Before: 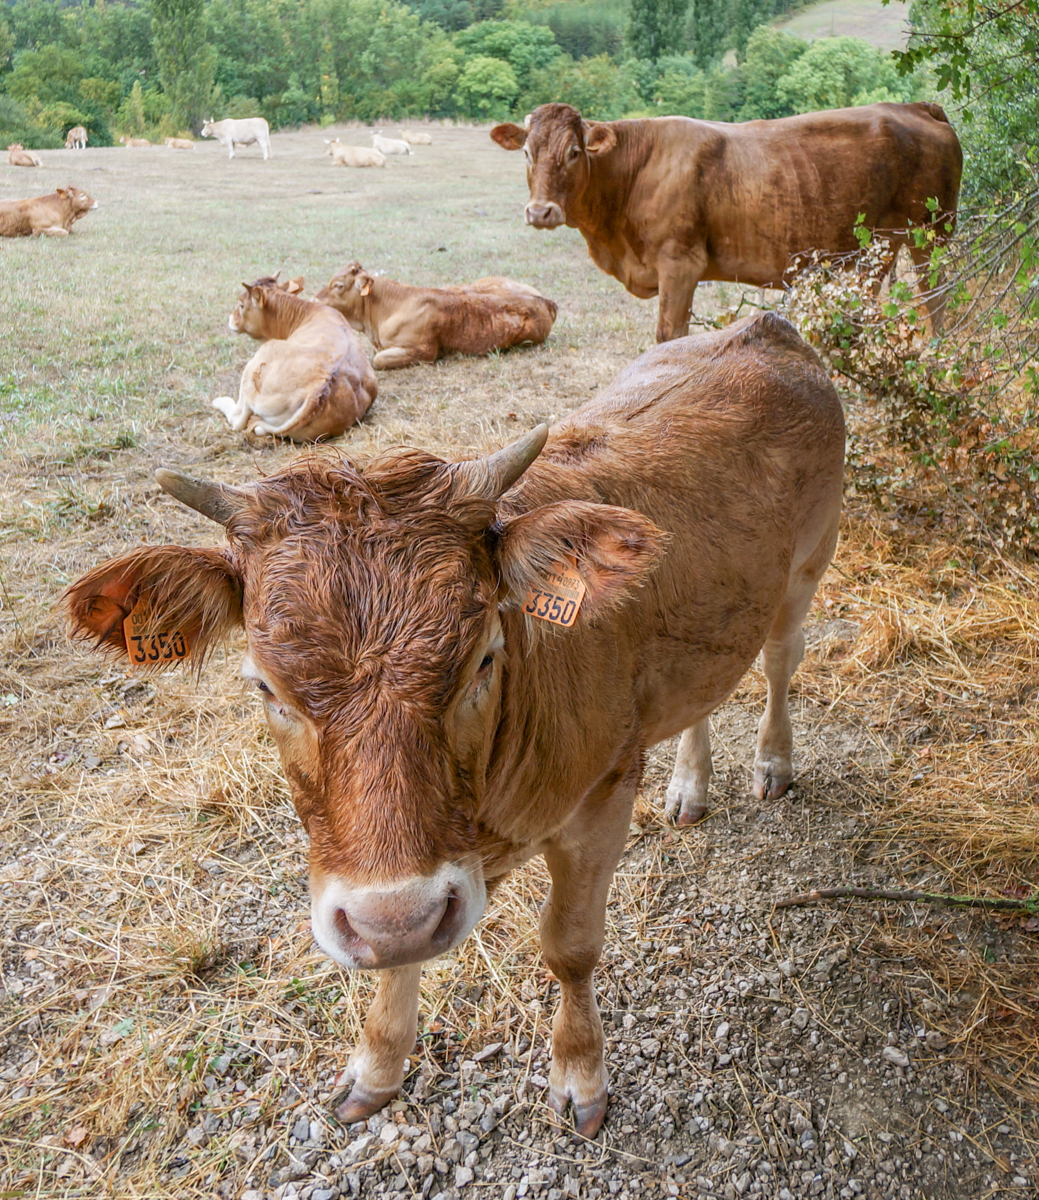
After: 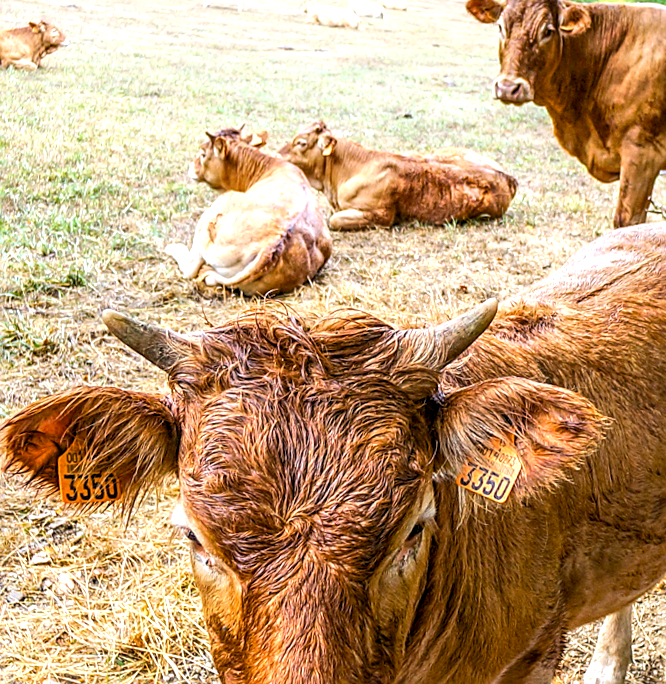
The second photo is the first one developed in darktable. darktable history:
local contrast: highlights 61%, detail 143%, midtone range 0.428
color balance rgb: perceptual saturation grading › global saturation 25%, global vibrance 20%
crop and rotate: angle -4.99°, left 2.122%, top 6.945%, right 27.566%, bottom 30.519%
contrast brightness saturation: contrast 0.03, brightness 0.06, saturation 0.13
tone equalizer: -8 EV -0.75 EV, -7 EV -0.7 EV, -6 EV -0.6 EV, -5 EV -0.4 EV, -3 EV 0.4 EV, -2 EV 0.6 EV, -1 EV 0.7 EV, +0 EV 0.75 EV, edges refinement/feathering 500, mask exposure compensation -1.57 EV, preserve details no
sharpen: on, module defaults
